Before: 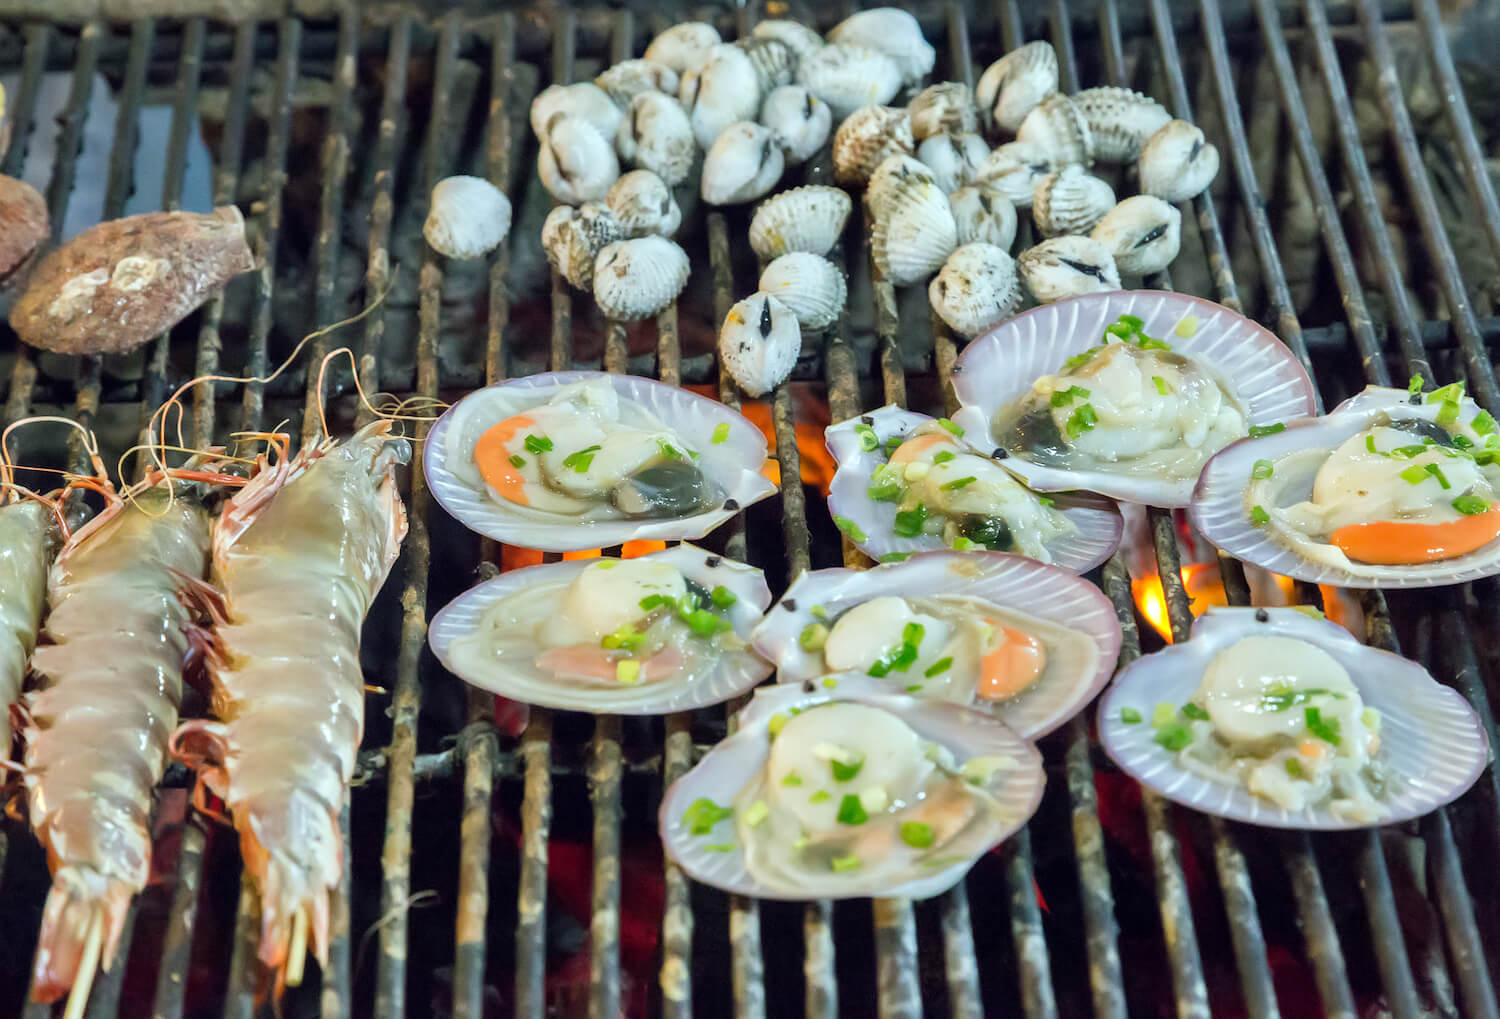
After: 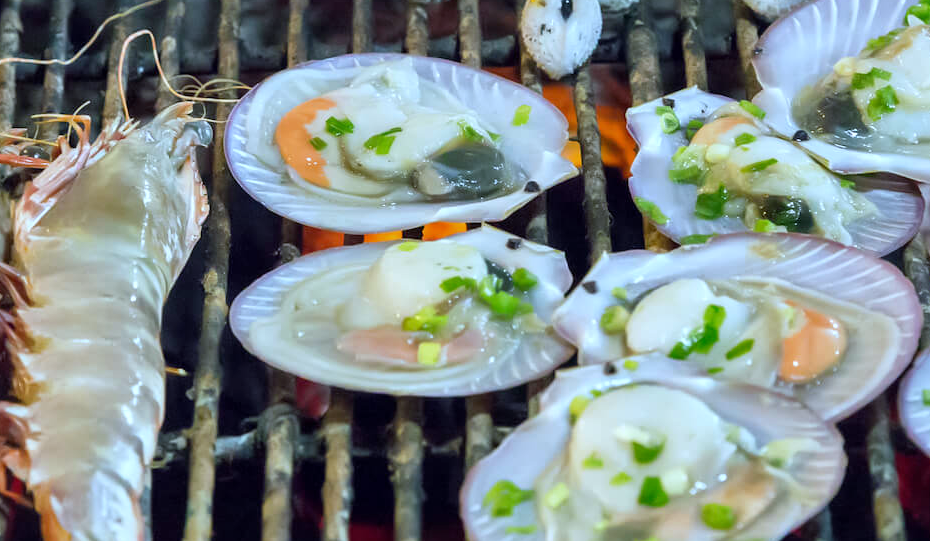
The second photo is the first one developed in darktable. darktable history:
white balance: red 0.926, green 1.003, blue 1.133
crop: left 13.312%, top 31.28%, right 24.627%, bottom 15.582%
local contrast: mode bilateral grid, contrast 20, coarseness 50, detail 120%, midtone range 0.2
